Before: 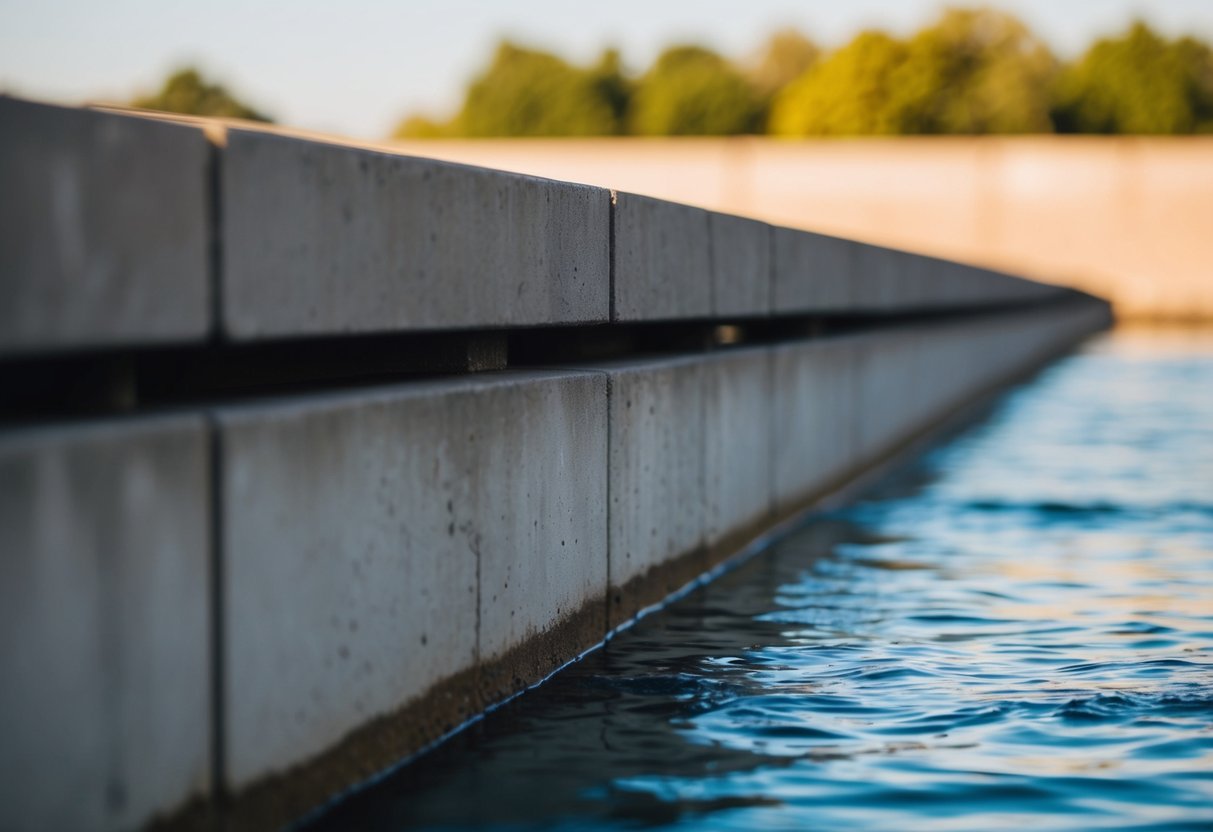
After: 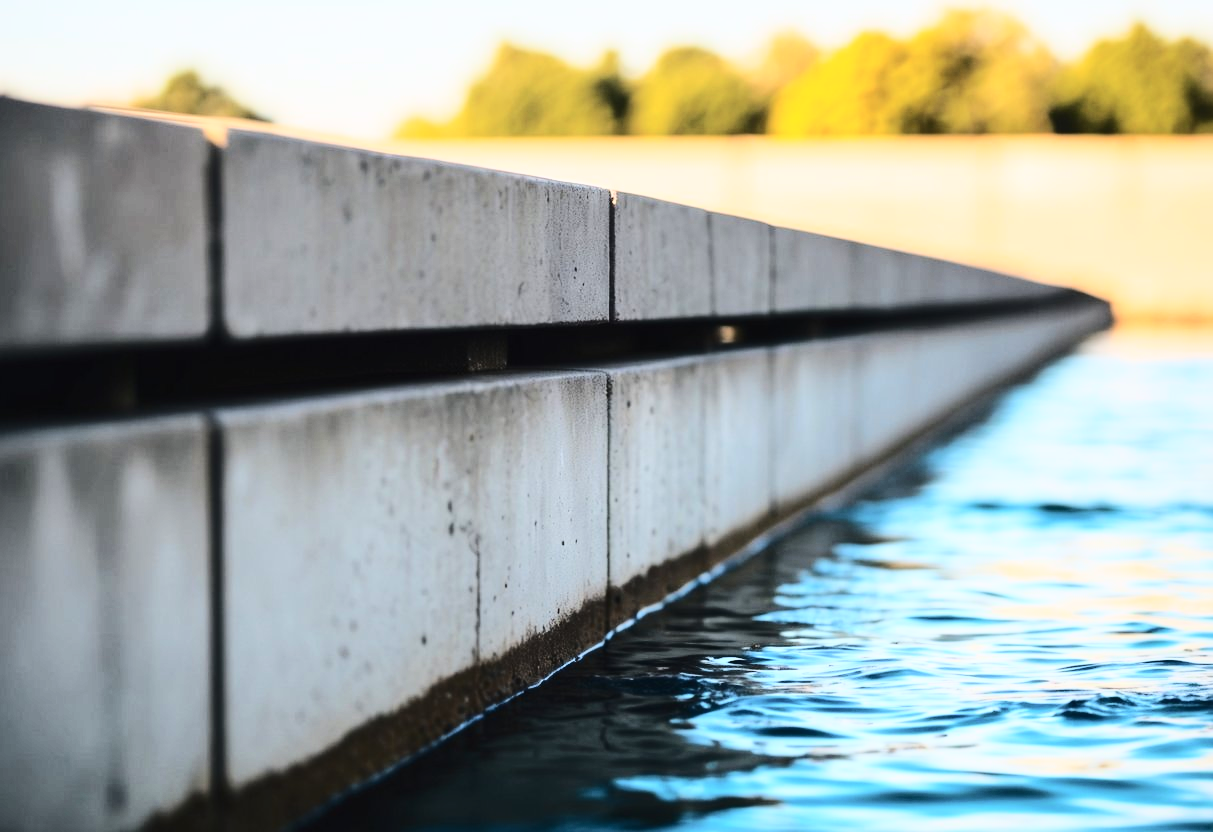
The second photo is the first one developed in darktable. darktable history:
shadows and highlights: shadows 25.56, highlights -24.37
tone curve: curves: ch0 [(0, 0) (0.003, 0.005) (0.011, 0.011) (0.025, 0.022) (0.044, 0.038) (0.069, 0.062) (0.1, 0.091) (0.136, 0.128) (0.177, 0.183) (0.224, 0.246) (0.277, 0.325) (0.335, 0.403) (0.399, 0.473) (0.468, 0.557) (0.543, 0.638) (0.623, 0.709) (0.709, 0.782) (0.801, 0.847) (0.898, 0.923) (1, 1)], color space Lab, independent channels, preserve colors none
contrast brightness saturation: contrast 0.237, brightness 0.093
base curve: curves: ch0 [(0, 0) (0.028, 0.03) (0.121, 0.232) (0.46, 0.748) (0.859, 0.968) (1, 1)]
